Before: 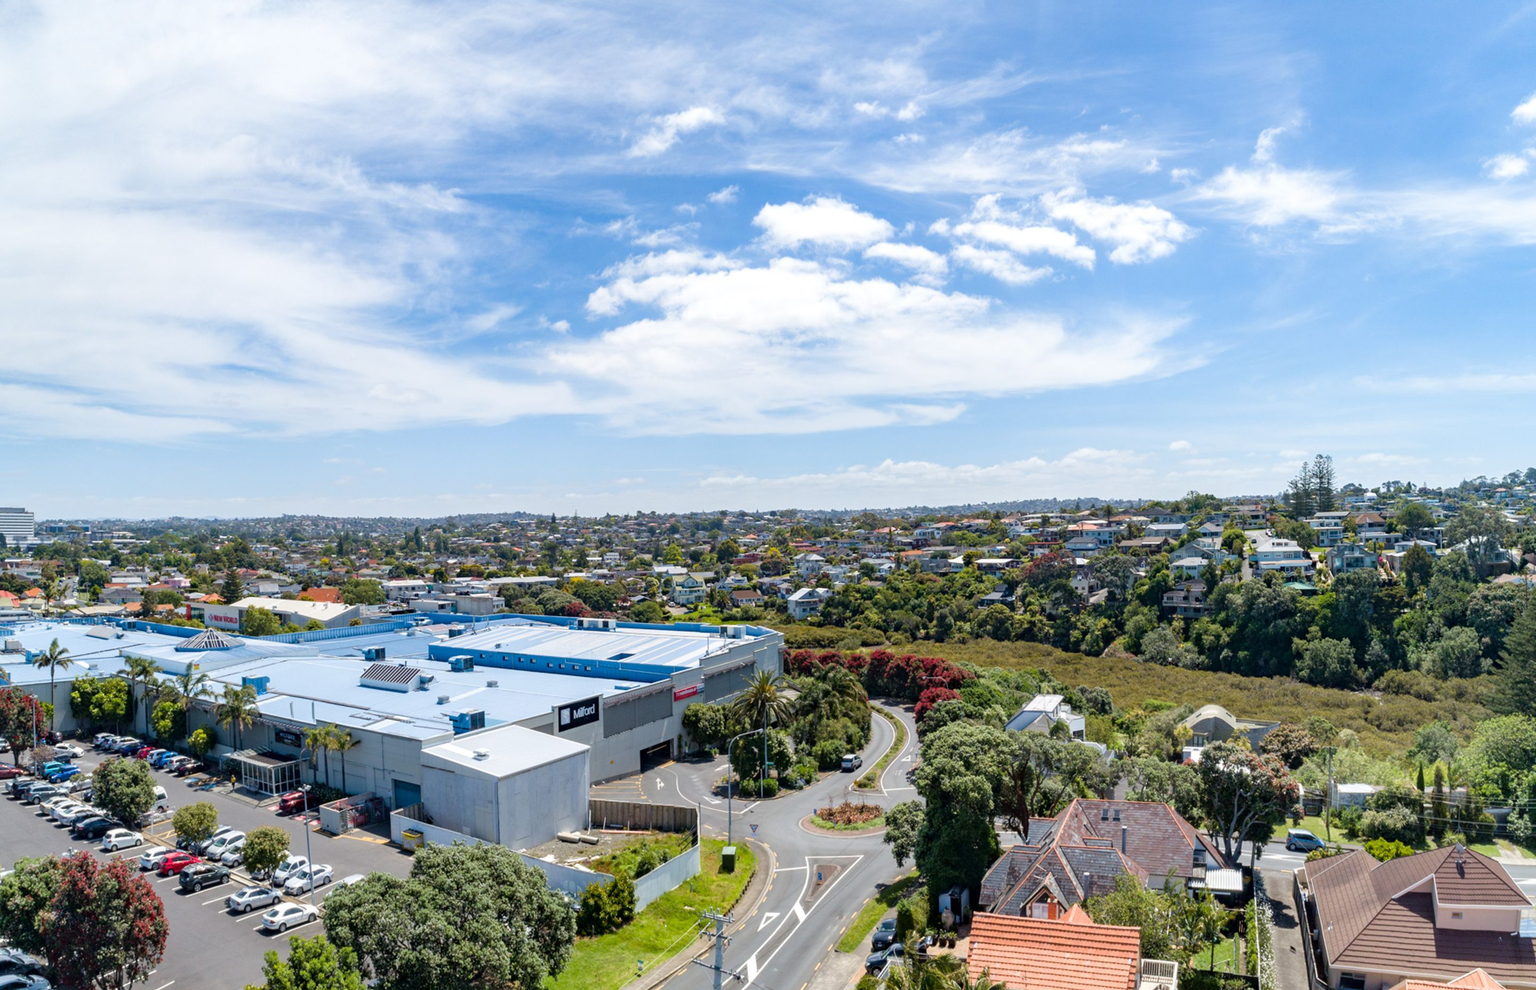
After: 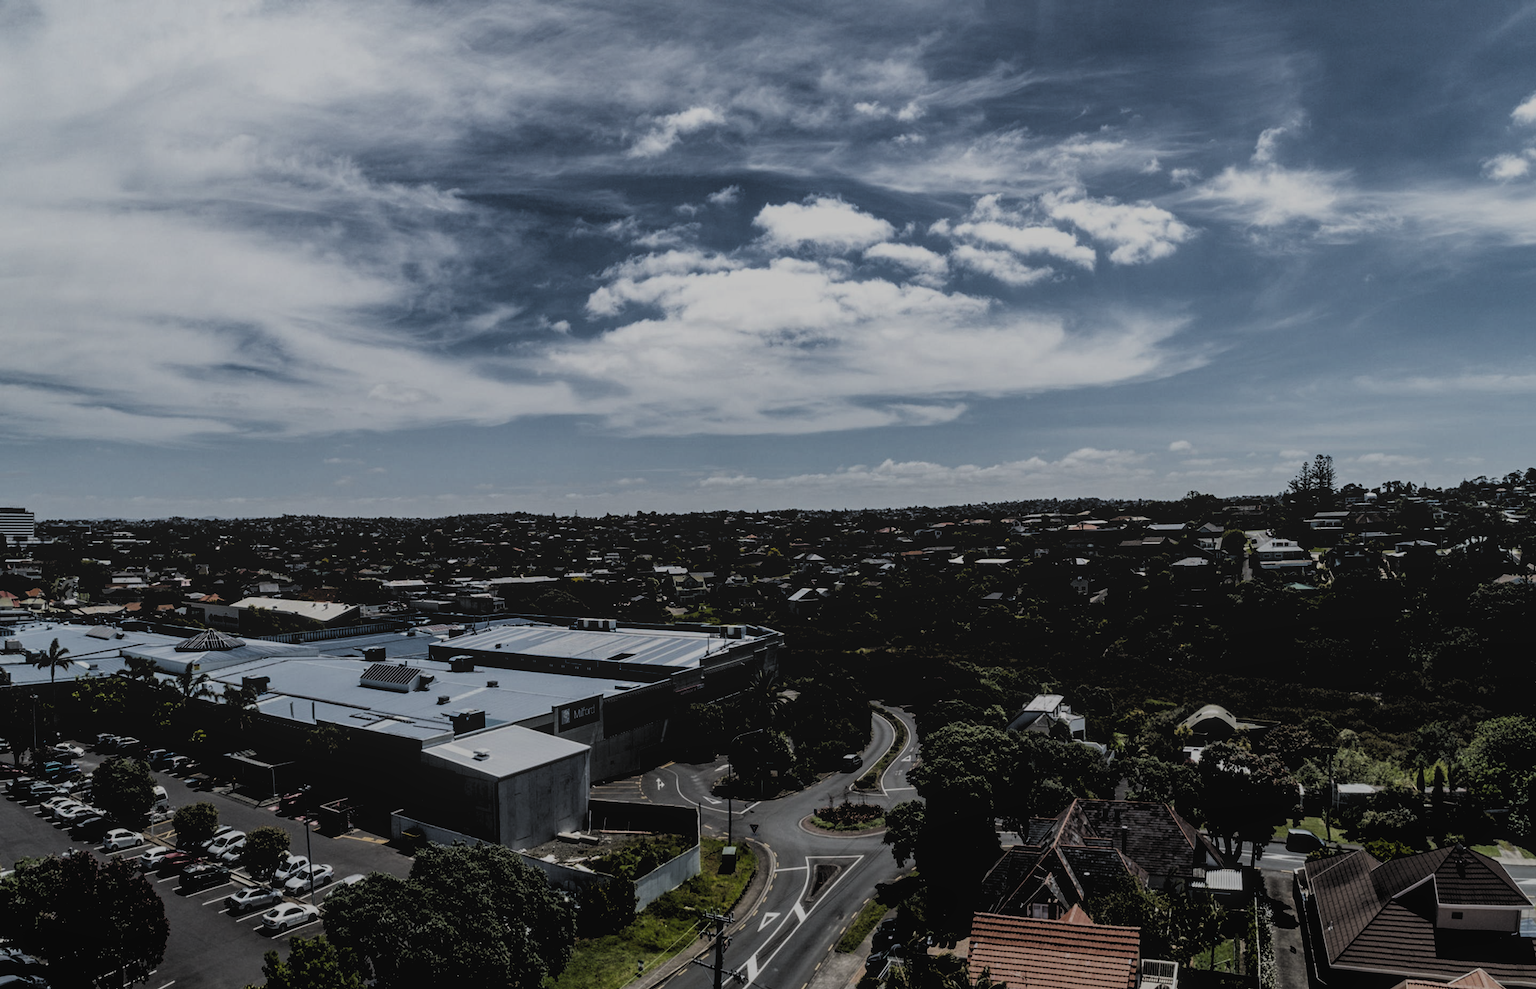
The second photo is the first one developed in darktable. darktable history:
local contrast: highlights 45%, shadows 1%, detail 99%
filmic rgb: black relative exposure -5.84 EV, white relative exposure 3.4 EV, hardness 3.67
levels: levels [0.514, 0.759, 1]
